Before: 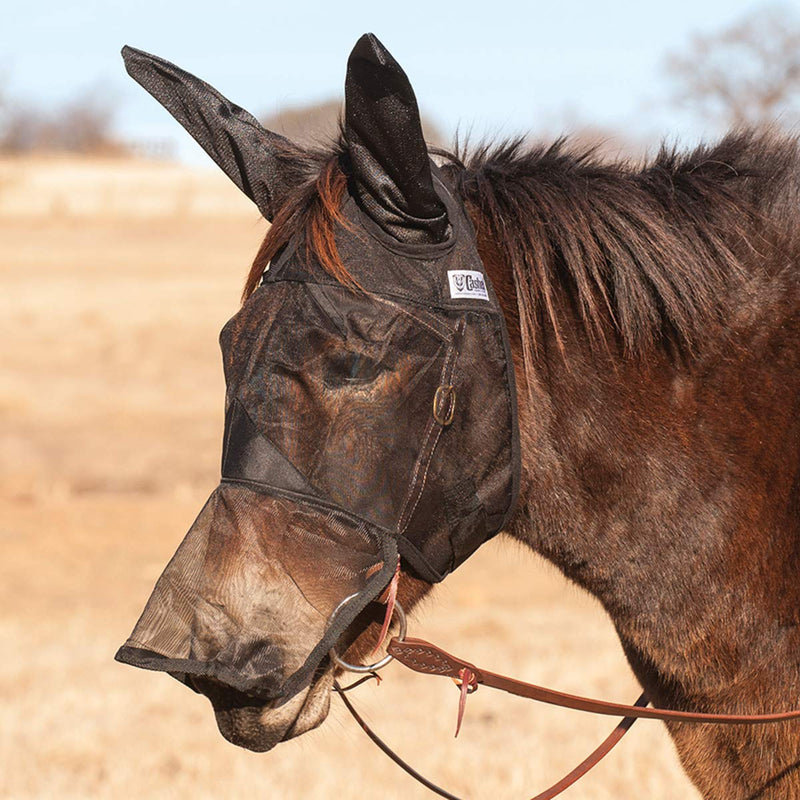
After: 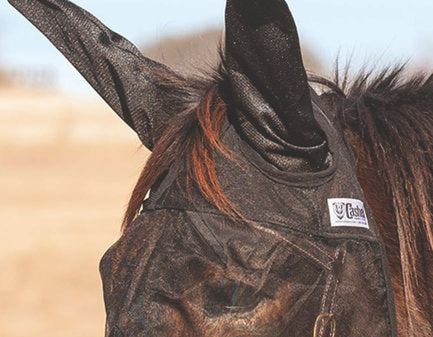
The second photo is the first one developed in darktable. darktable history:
crop: left 15.092%, top 9.111%, right 30.753%, bottom 48.721%
exposure: black level correction -0.022, exposure -0.033 EV, compensate exposure bias true, compensate highlight preservation false
